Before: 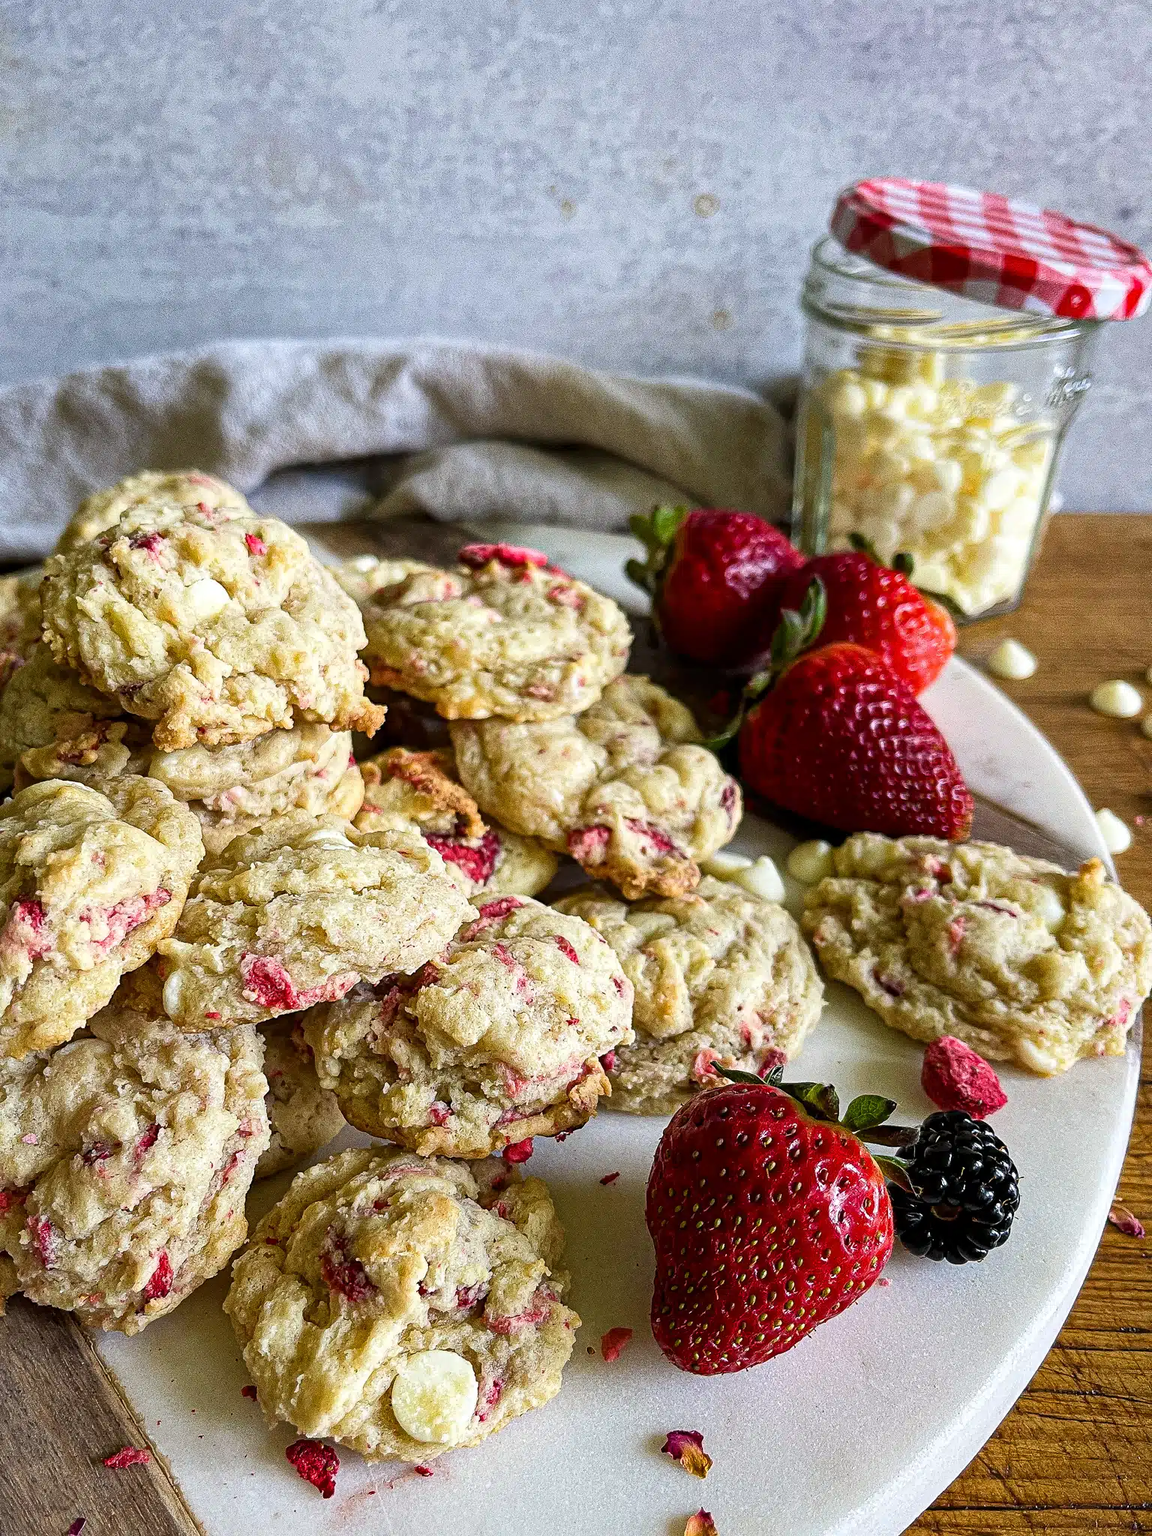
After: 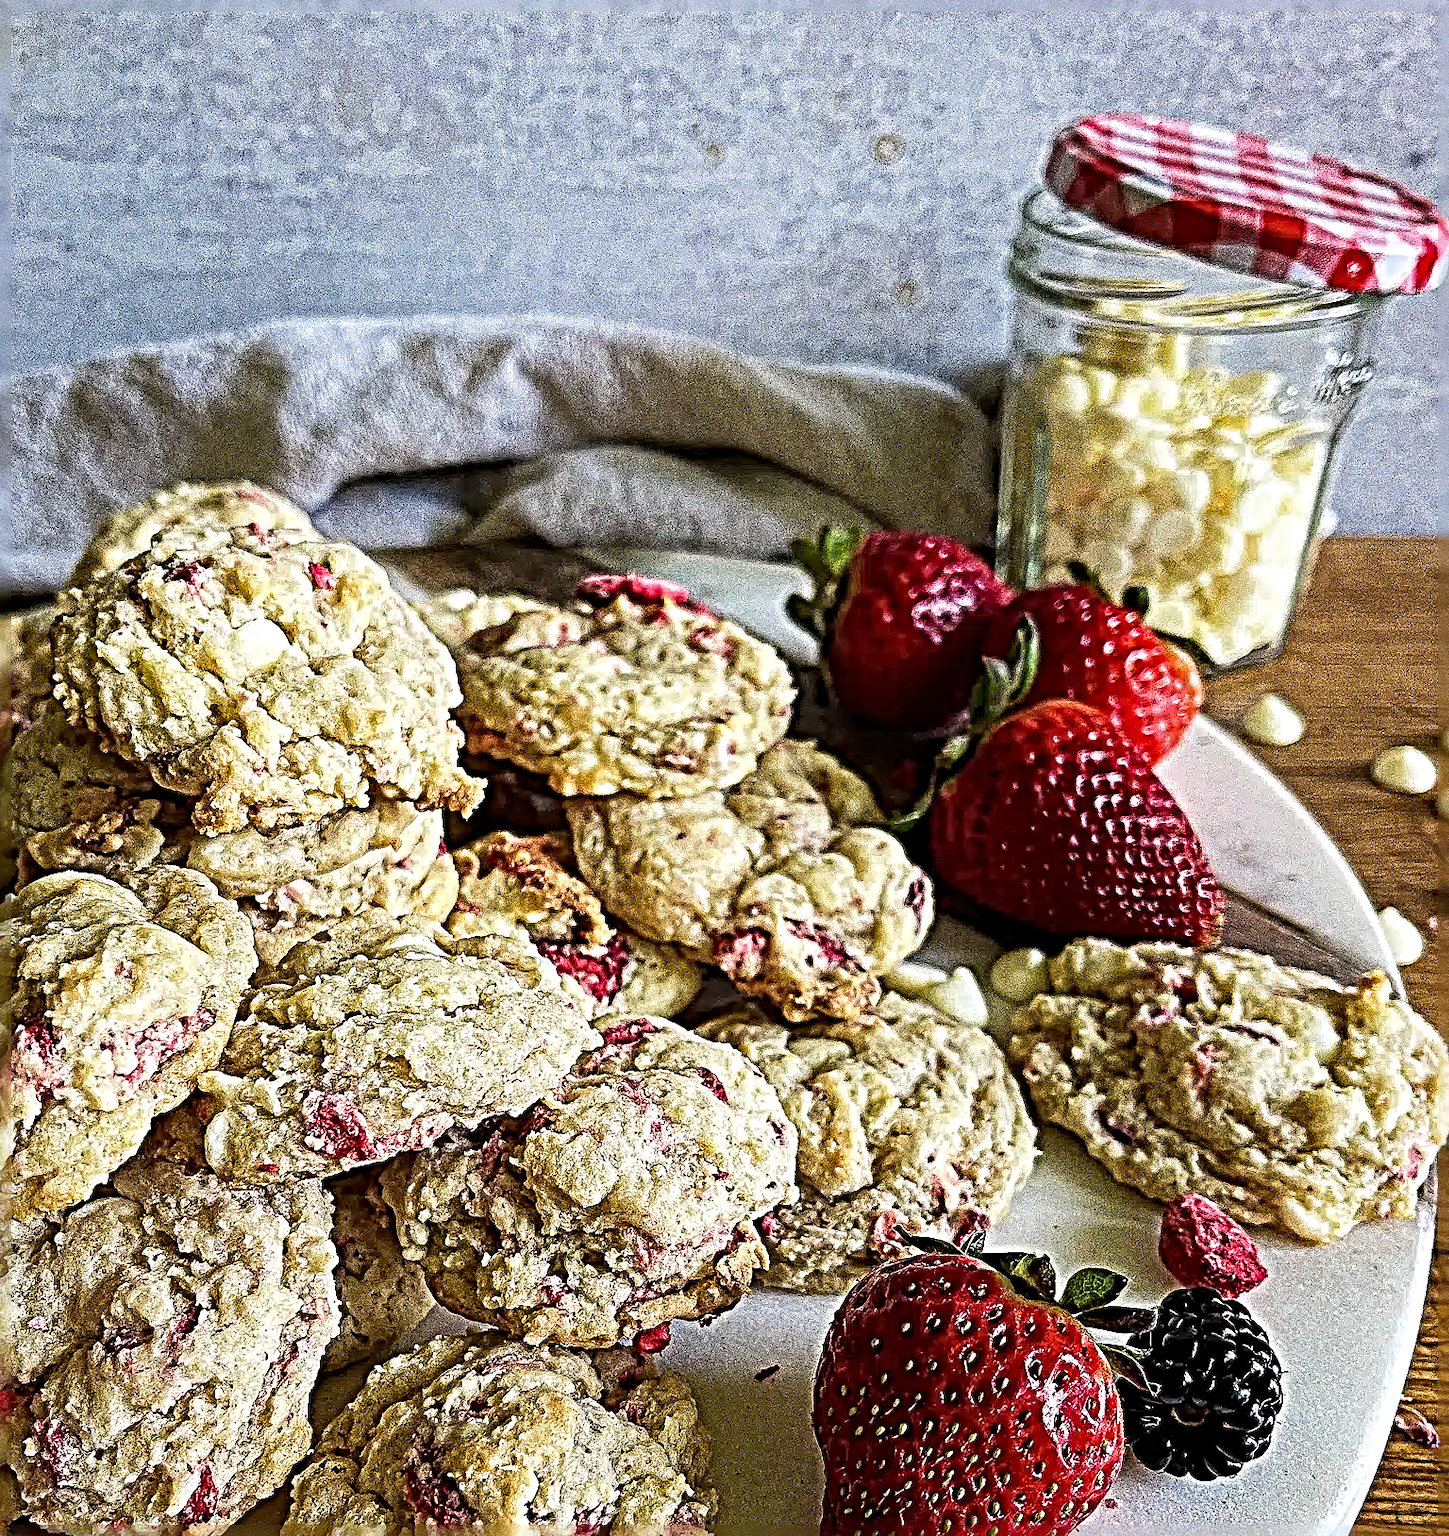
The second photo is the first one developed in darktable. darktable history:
velvia: strength 10.61%
crop and rotate: top 5.665%, bottom 14.799%
sharpen: radius 6.257, amount 1.796, threshold 0.221
